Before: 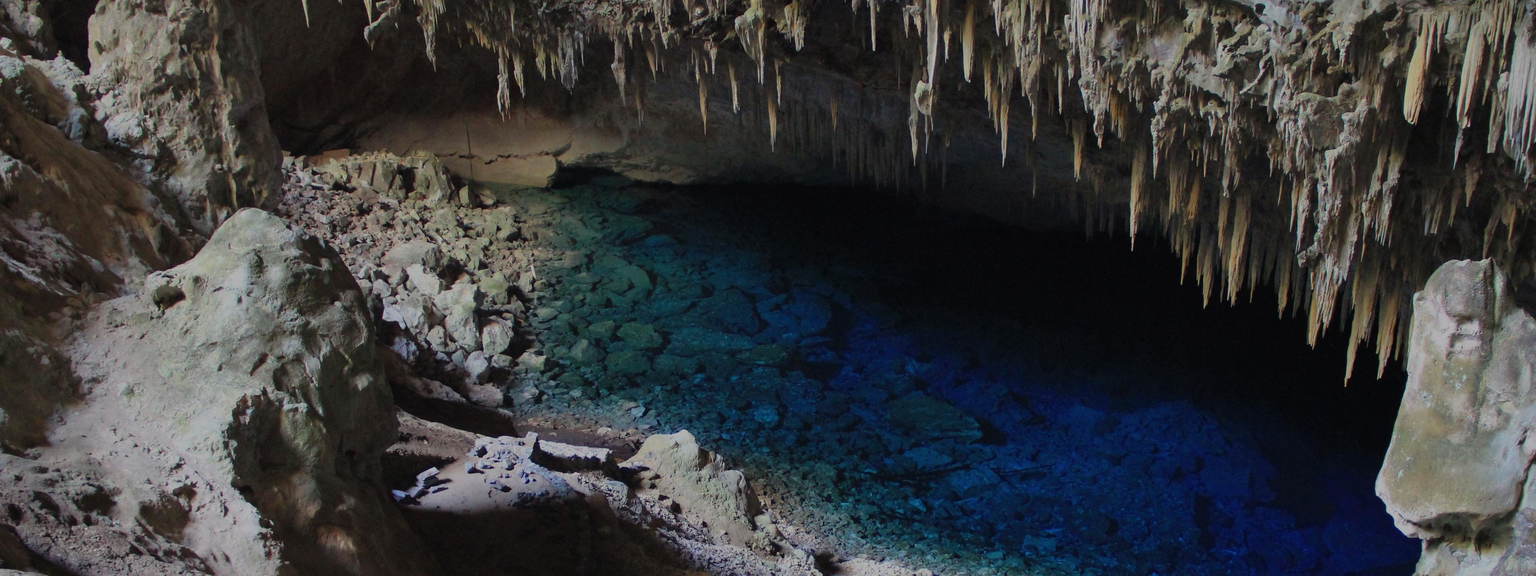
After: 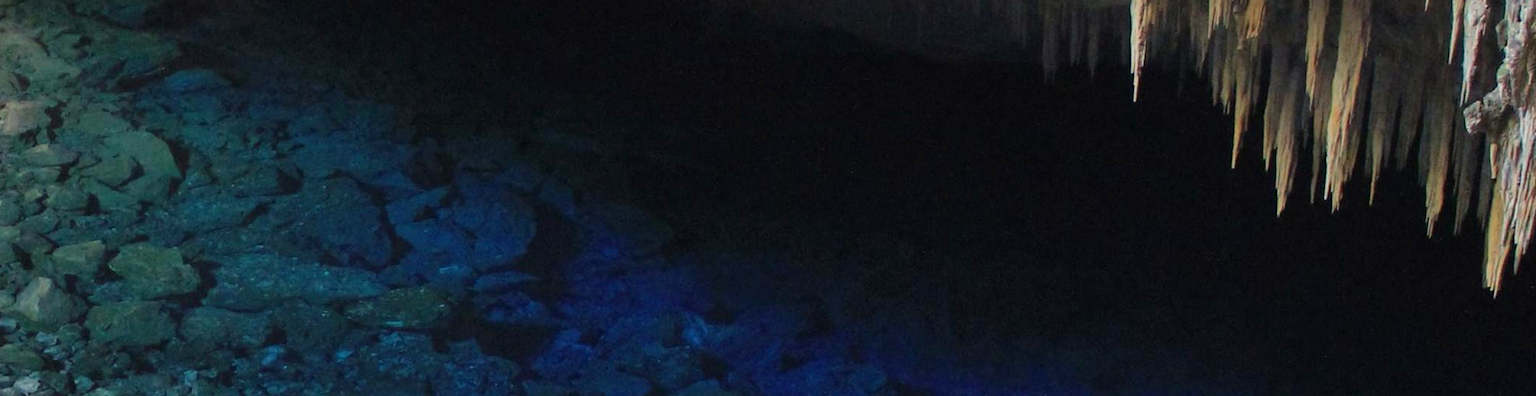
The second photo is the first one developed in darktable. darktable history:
exposure: exposure 0.574 EV, compensate highlight preservation false
crop: left 36.607%, top 34.735%, right 13.146%, bottom 30.611%
